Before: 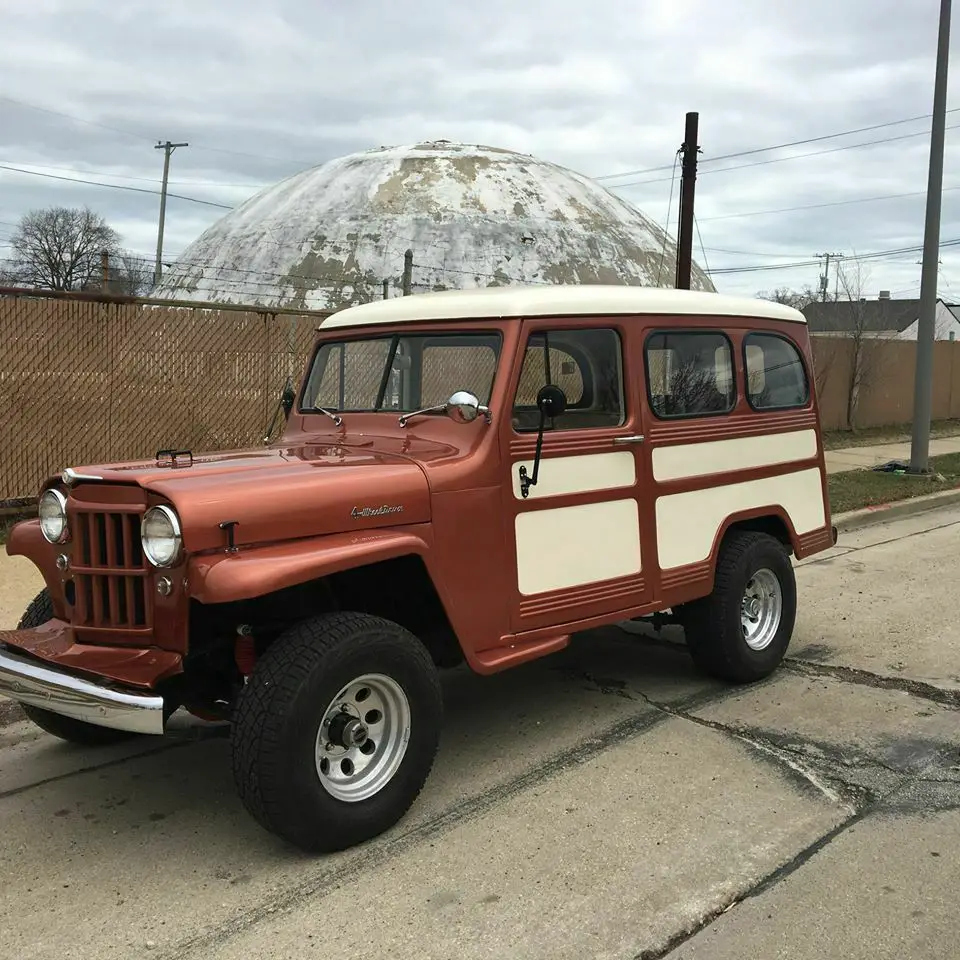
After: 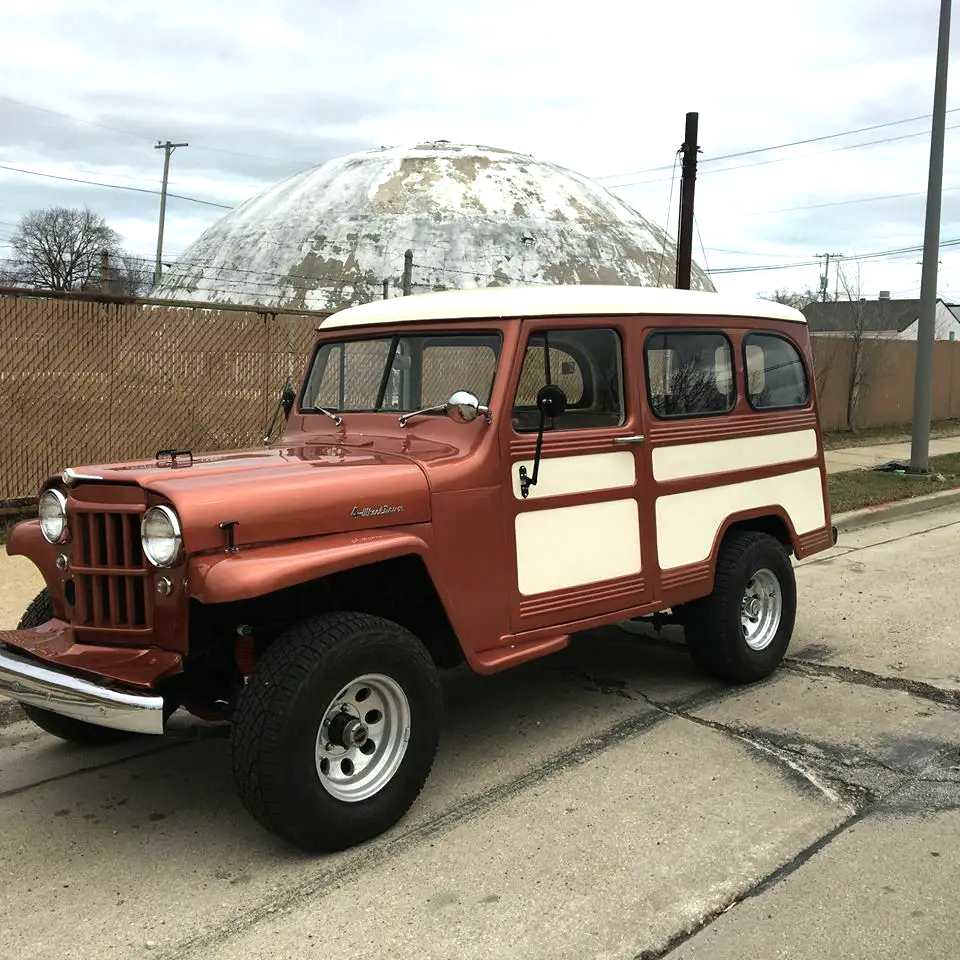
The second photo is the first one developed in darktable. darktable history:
tone equalizer: -8 EV -0.442 EV, -7 EV -0.396 EV, -6 EV -0.373 EV, -5 EV -0.253 EV, -3 EV 0.2 EV, -2 EV 0.31 EV, -1 EV 0.411 EV, +0 EV 0.442 EV, luminance estimator HSV value / RGB max
